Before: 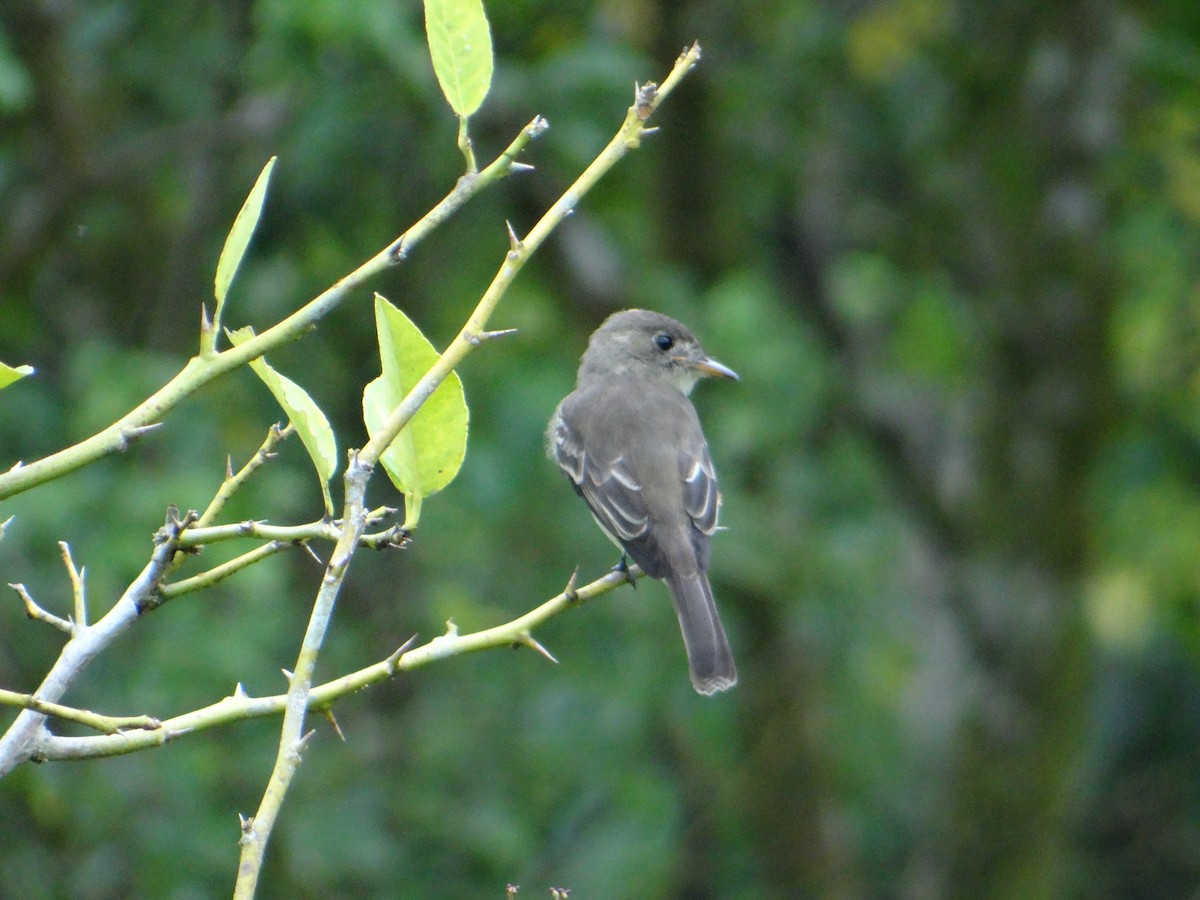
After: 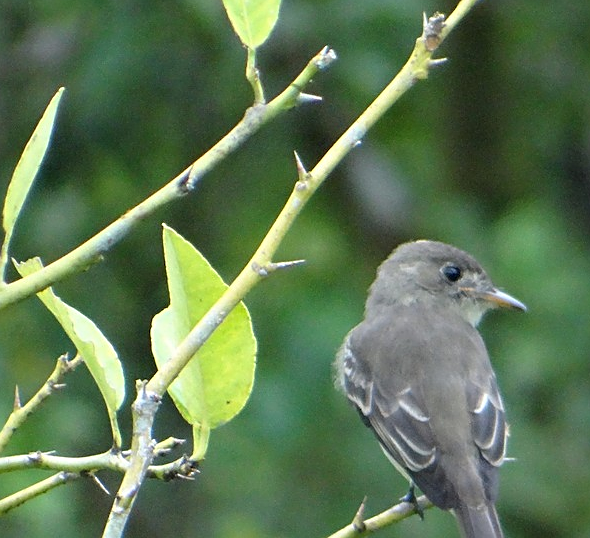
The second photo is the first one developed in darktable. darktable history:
crop: left 17.719%, top 7.734%, right 33.094%, bottom 32.406%
sharpen: on, module defaults
